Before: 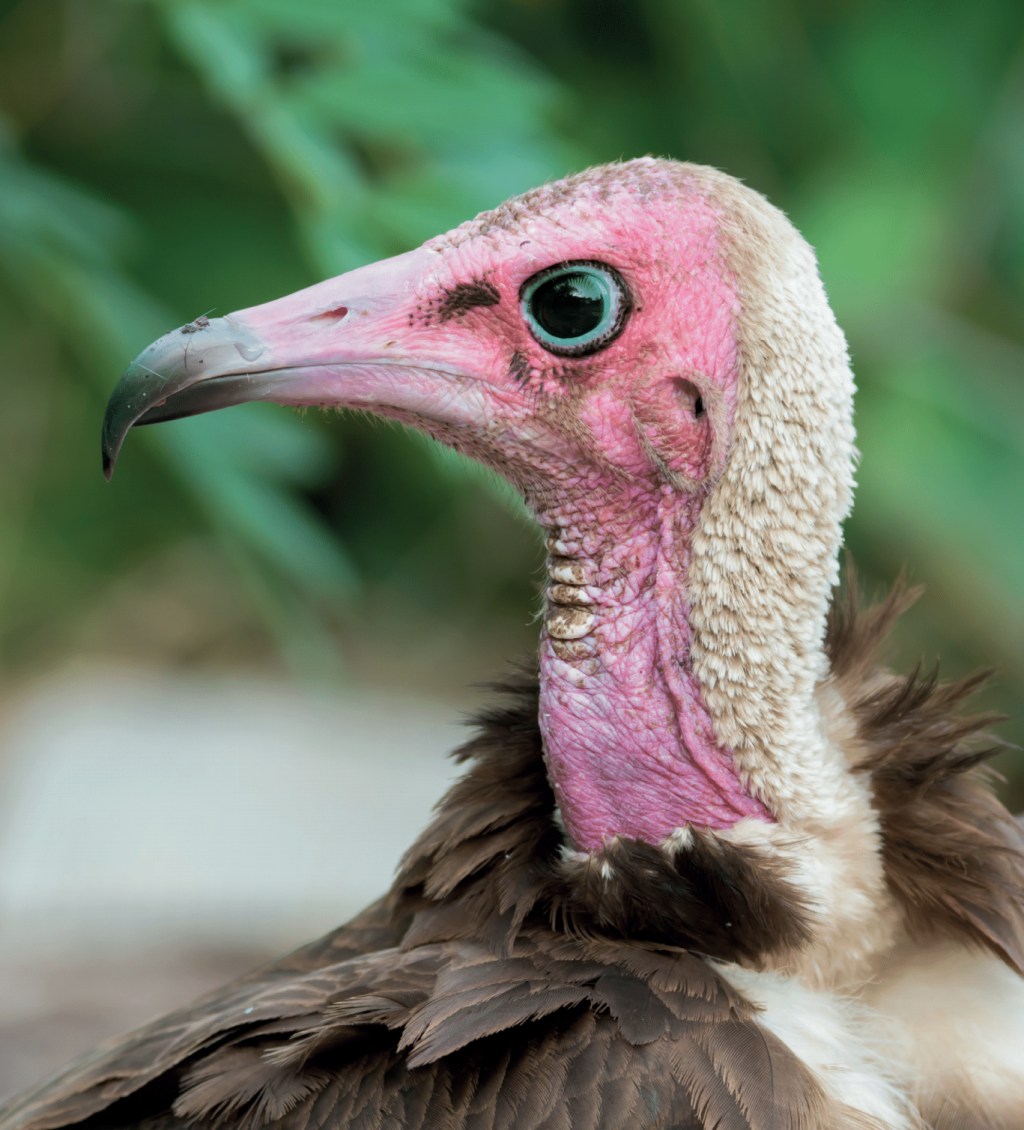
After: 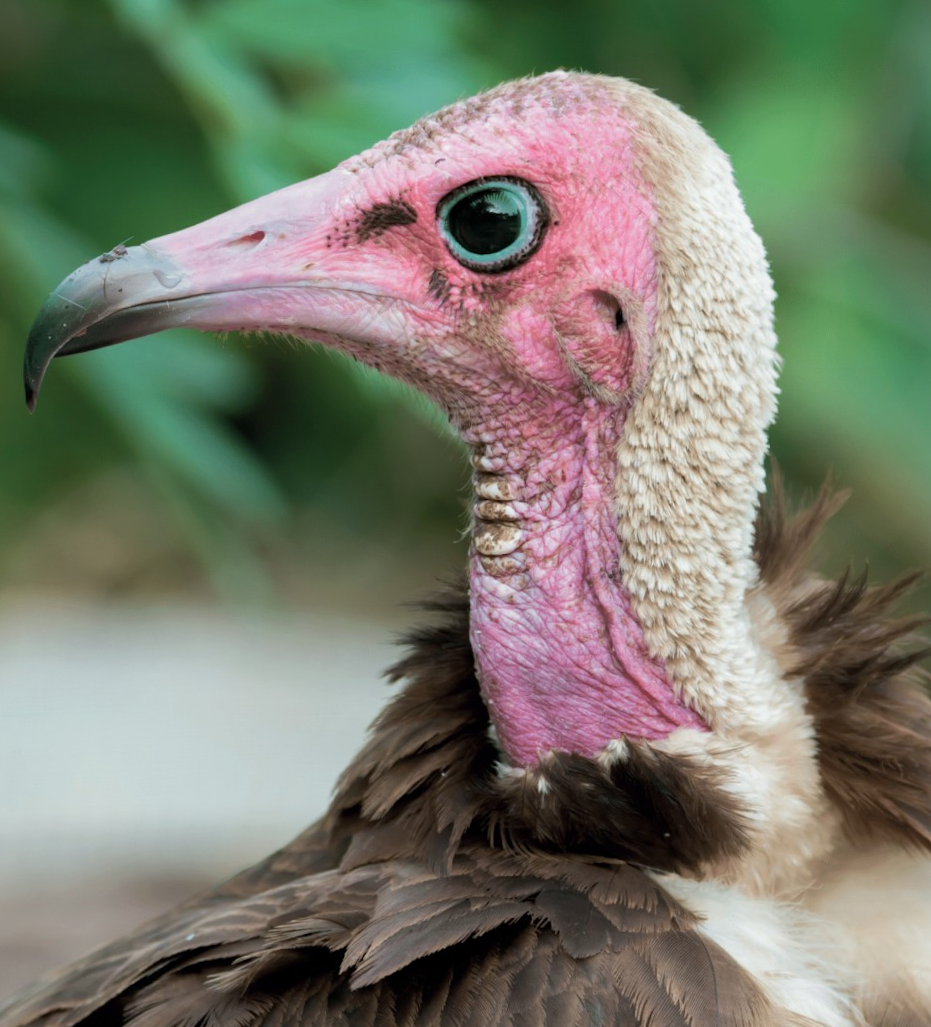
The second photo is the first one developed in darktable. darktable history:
crop and rotate: angle 1.96°, left 5.673%, top 5.673%
bloom: size 13.65%, threshold 98.39%, strength 4.82%
